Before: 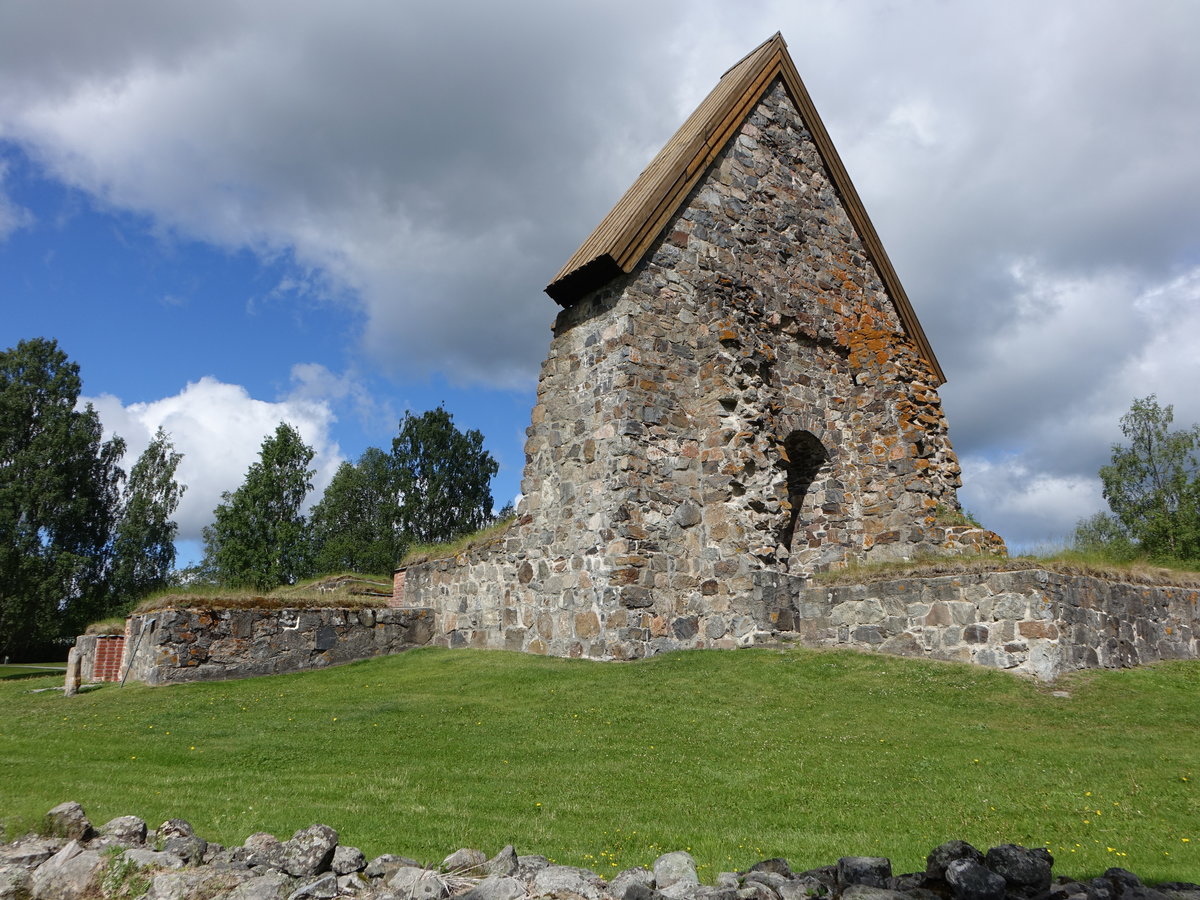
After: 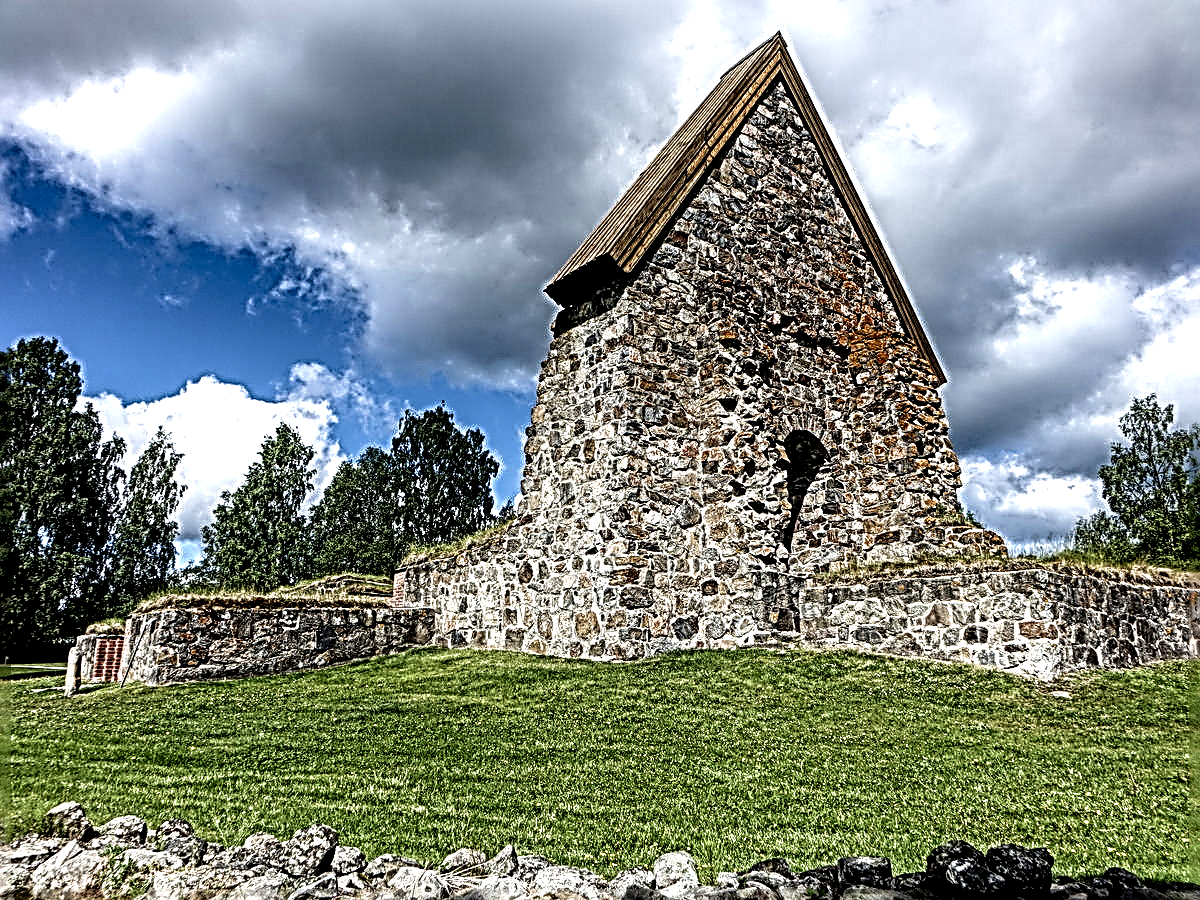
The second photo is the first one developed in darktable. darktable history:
sharpen: radius 4.052, amount 1.999
velvia: on, module defaults
local contrast: highlights 113%, shadows 45%, detail 295%
